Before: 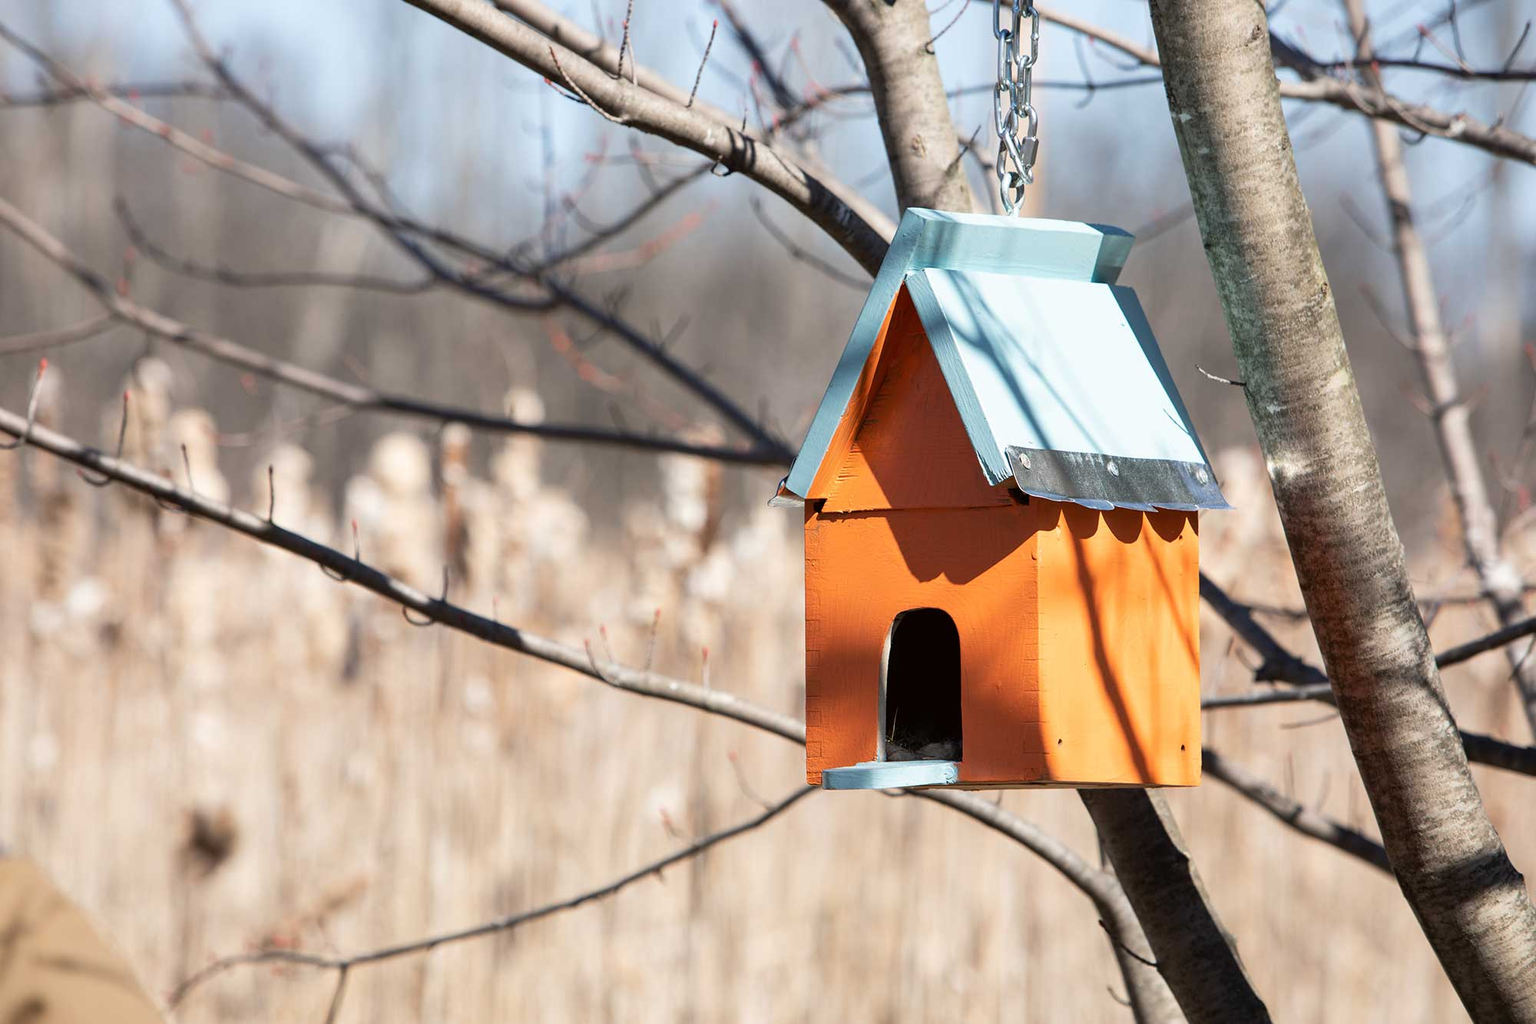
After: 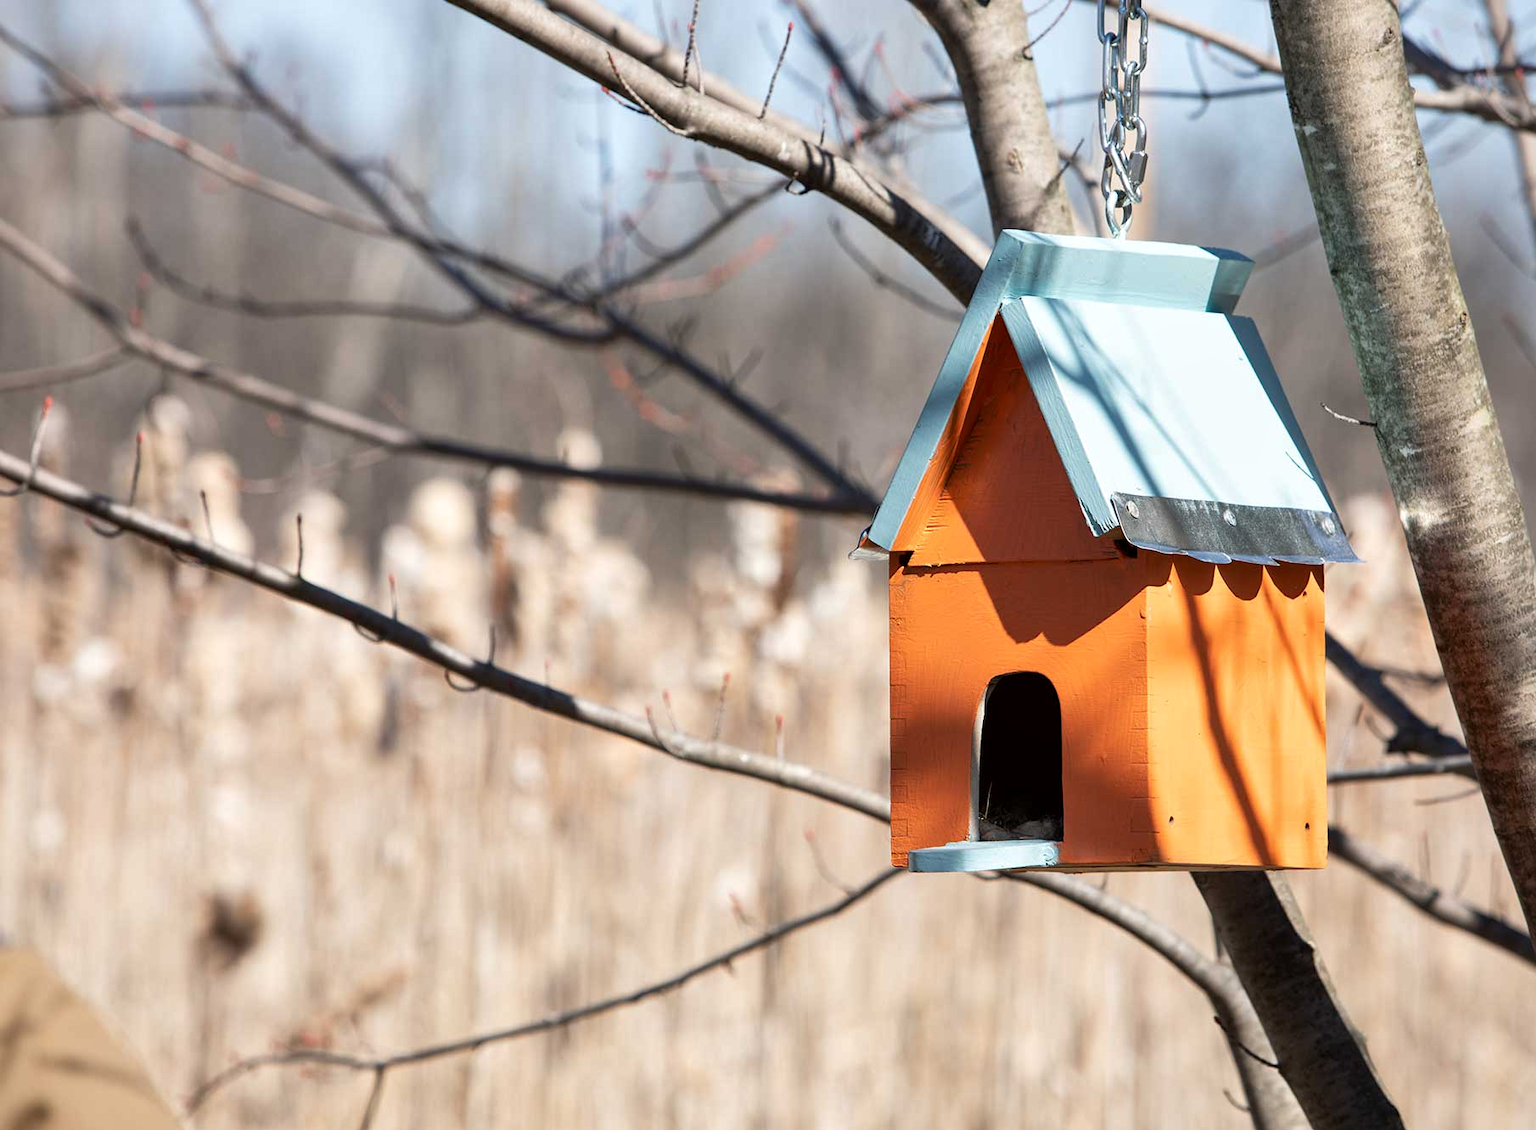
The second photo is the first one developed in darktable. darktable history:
local contrast: mode bilateral grid, contrast 21, coarseness 49, detail 119%, midtone range 0.2
crop: right 9.477%, bottom 0.045%
